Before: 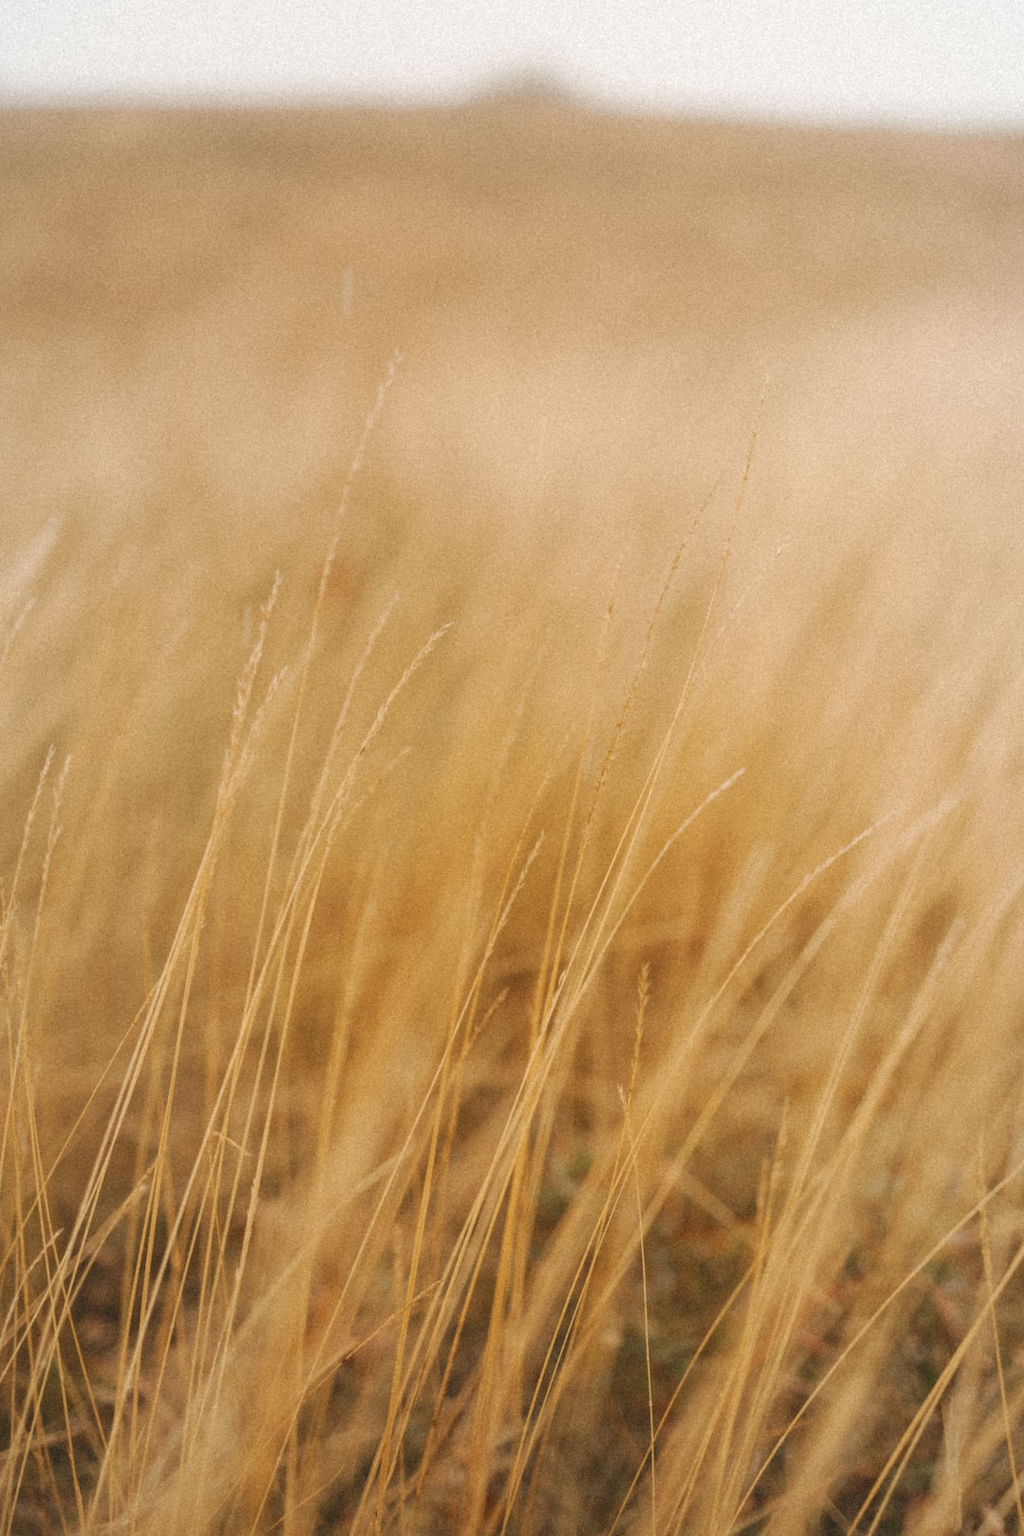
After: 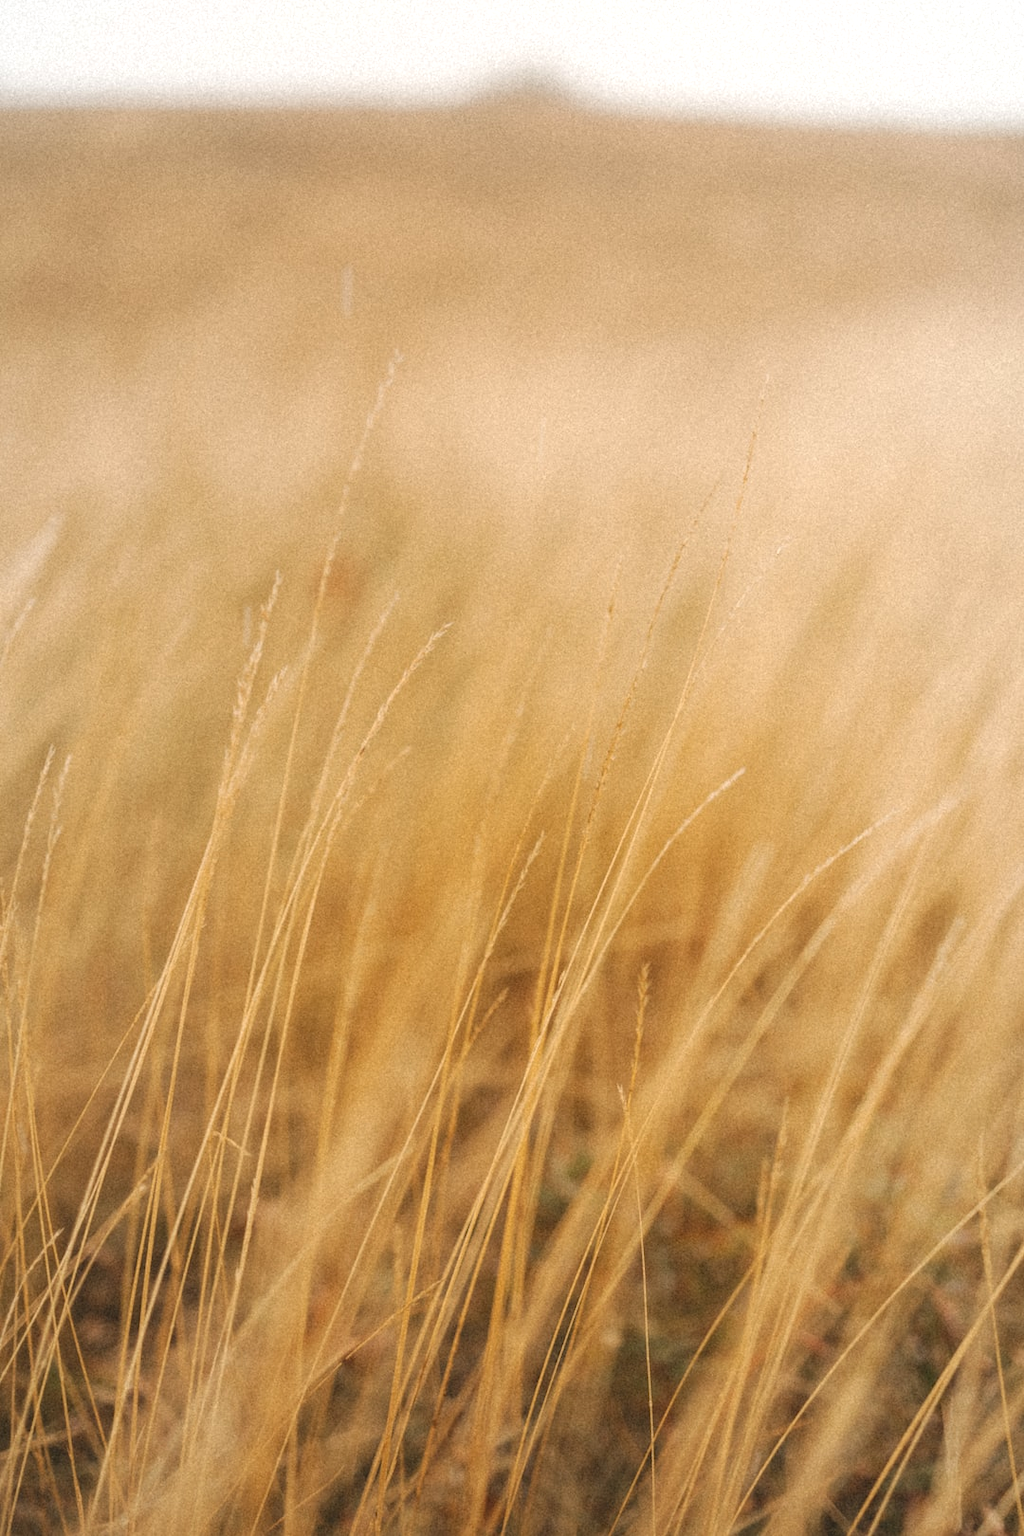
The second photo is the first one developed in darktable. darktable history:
levels: levels [0.026, 0.507, 0.987]
exposure: exposure 0.2 EV, compensate highlight preservation false
